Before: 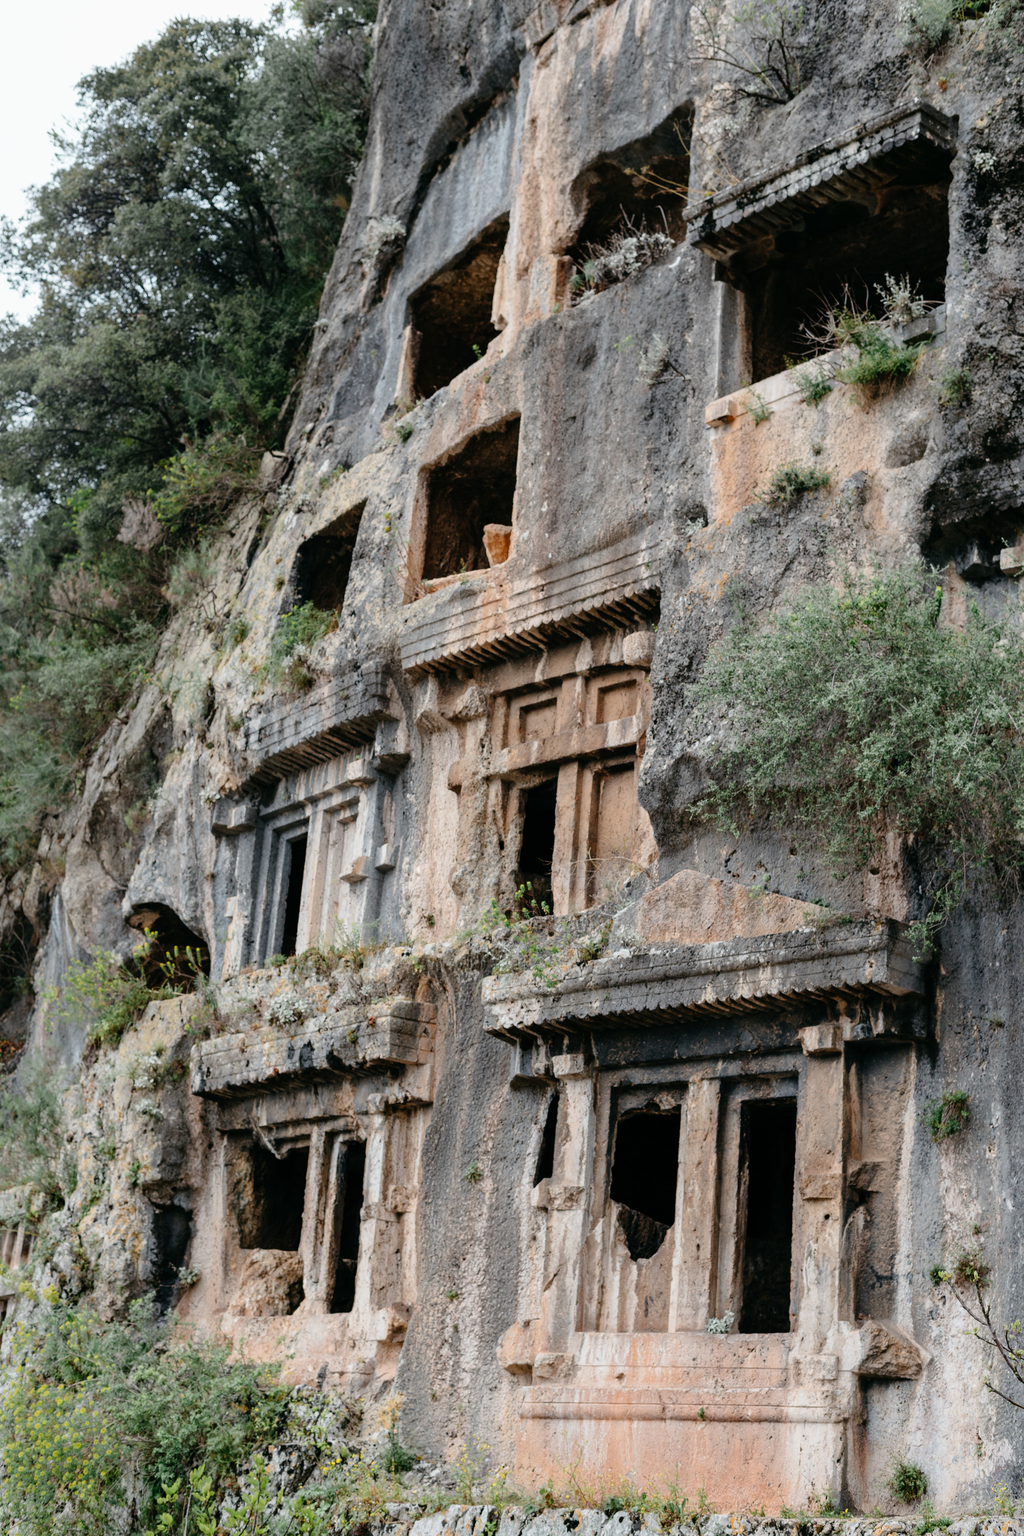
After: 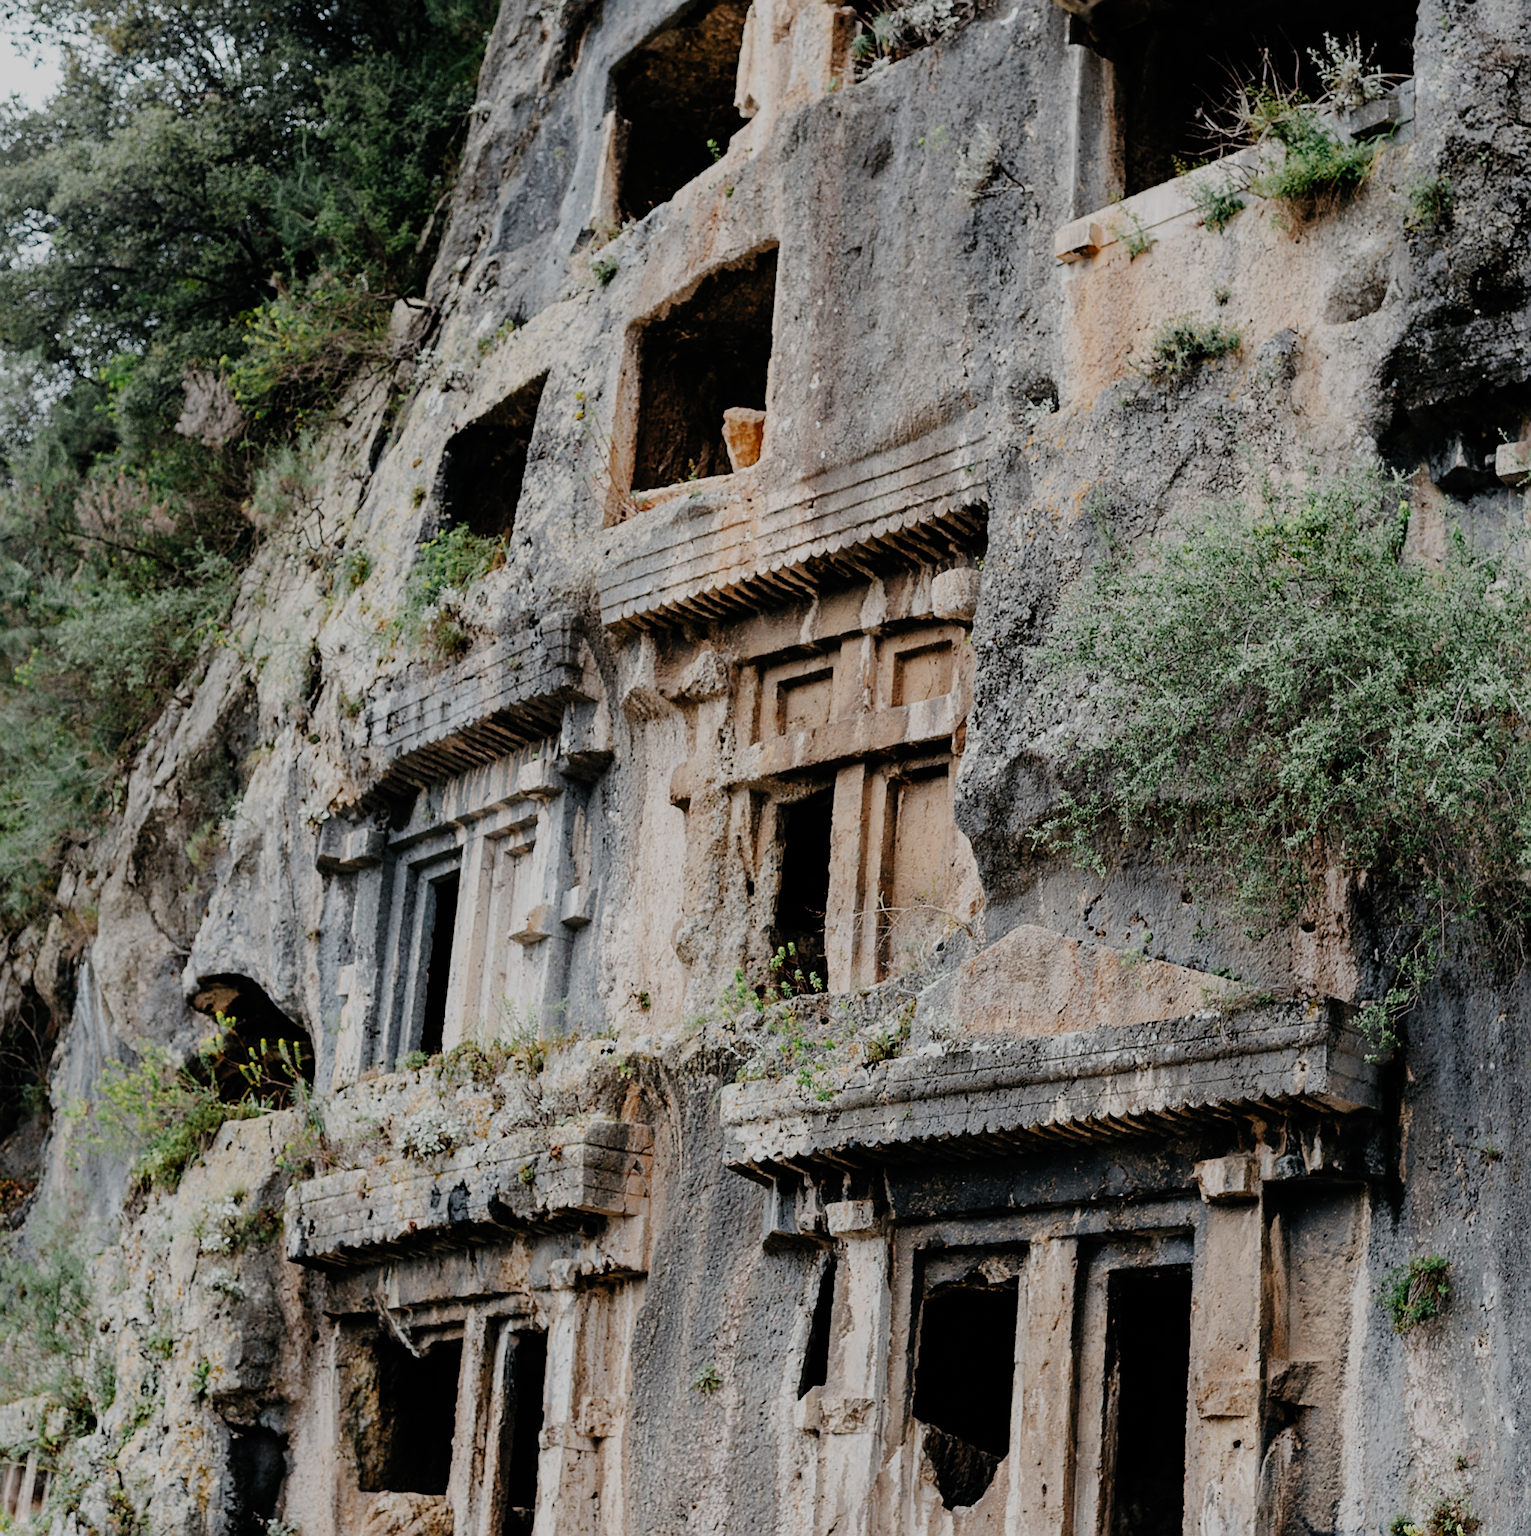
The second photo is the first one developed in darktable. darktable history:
crop: top 16.389%, bottom 16.726%
filmic rgb: black relative exposure -7.65 EV, white relative exposure 4.56 EV, hardness 3.61, contrast 1.057, preserve chrominance no, color science v5 (2021), contrast in shadows safe, contrast in highlights safe
sharpen: on, module defaults
